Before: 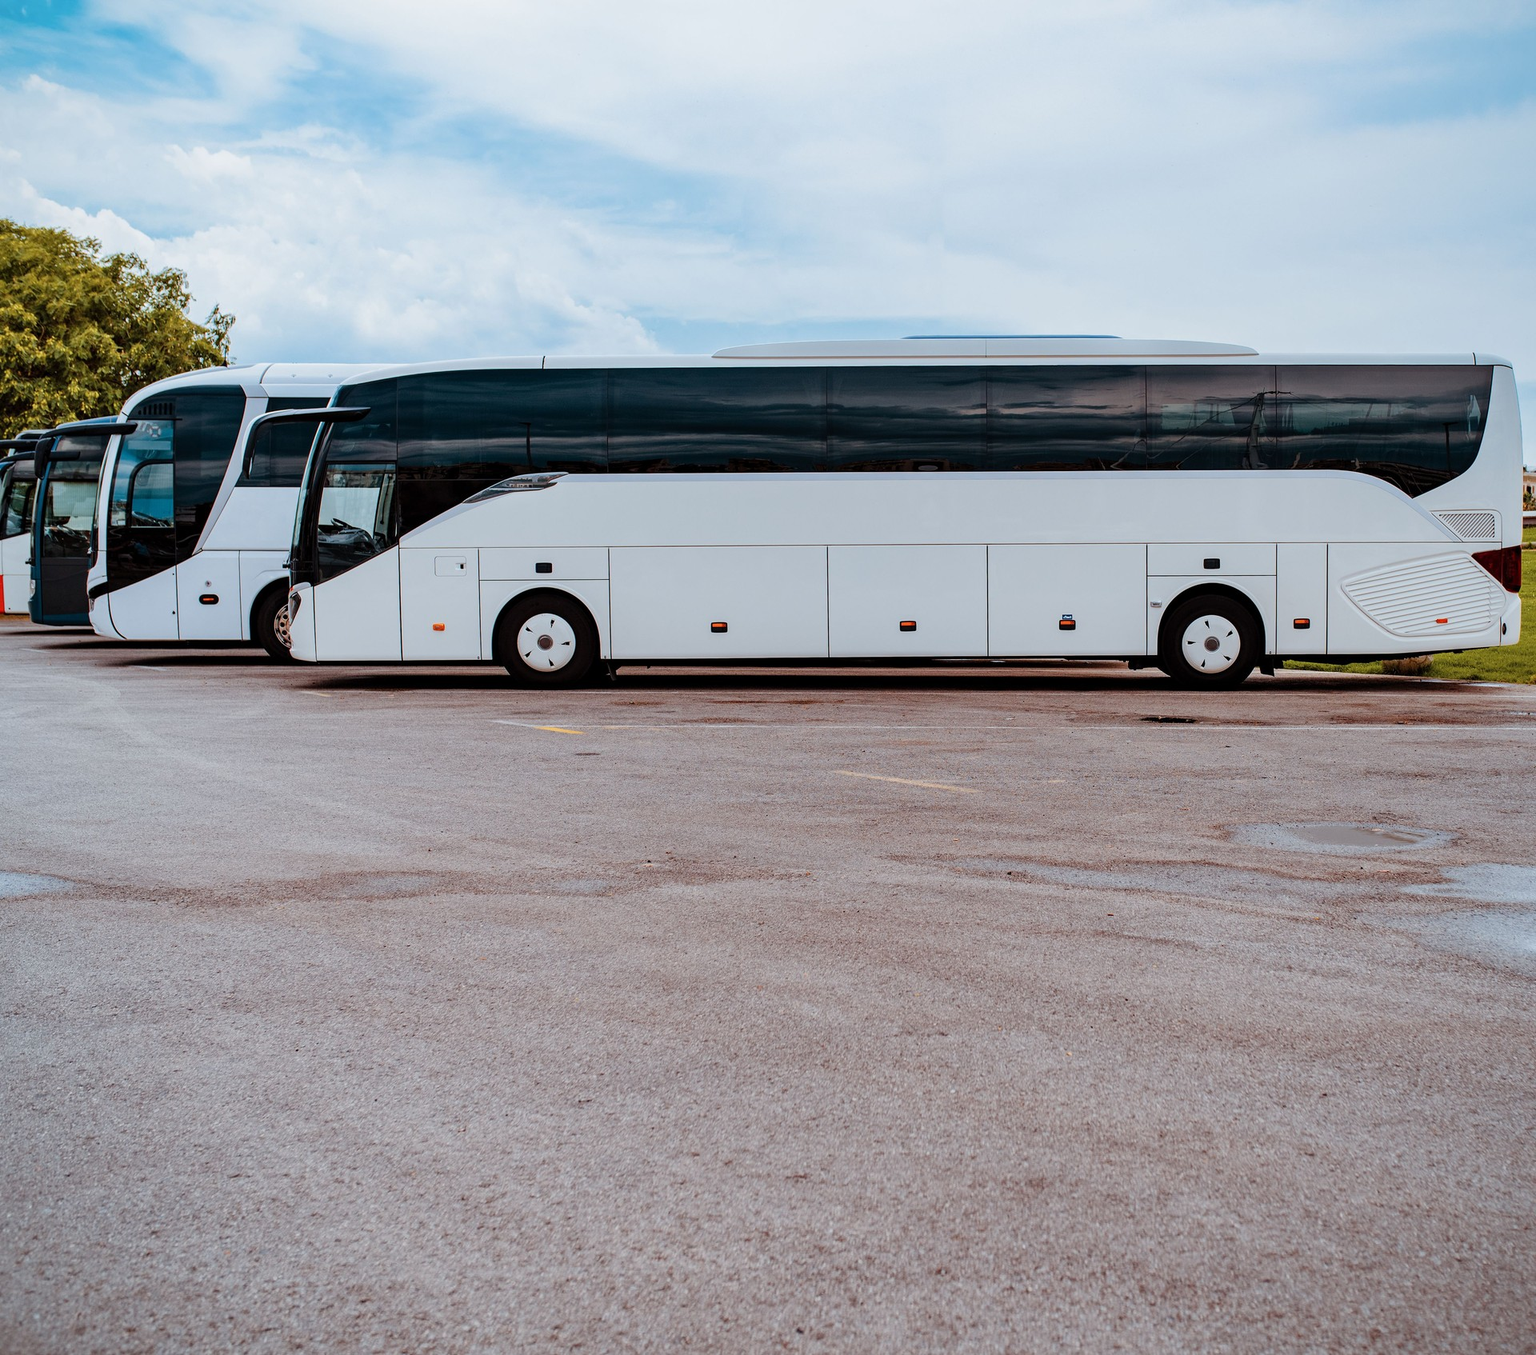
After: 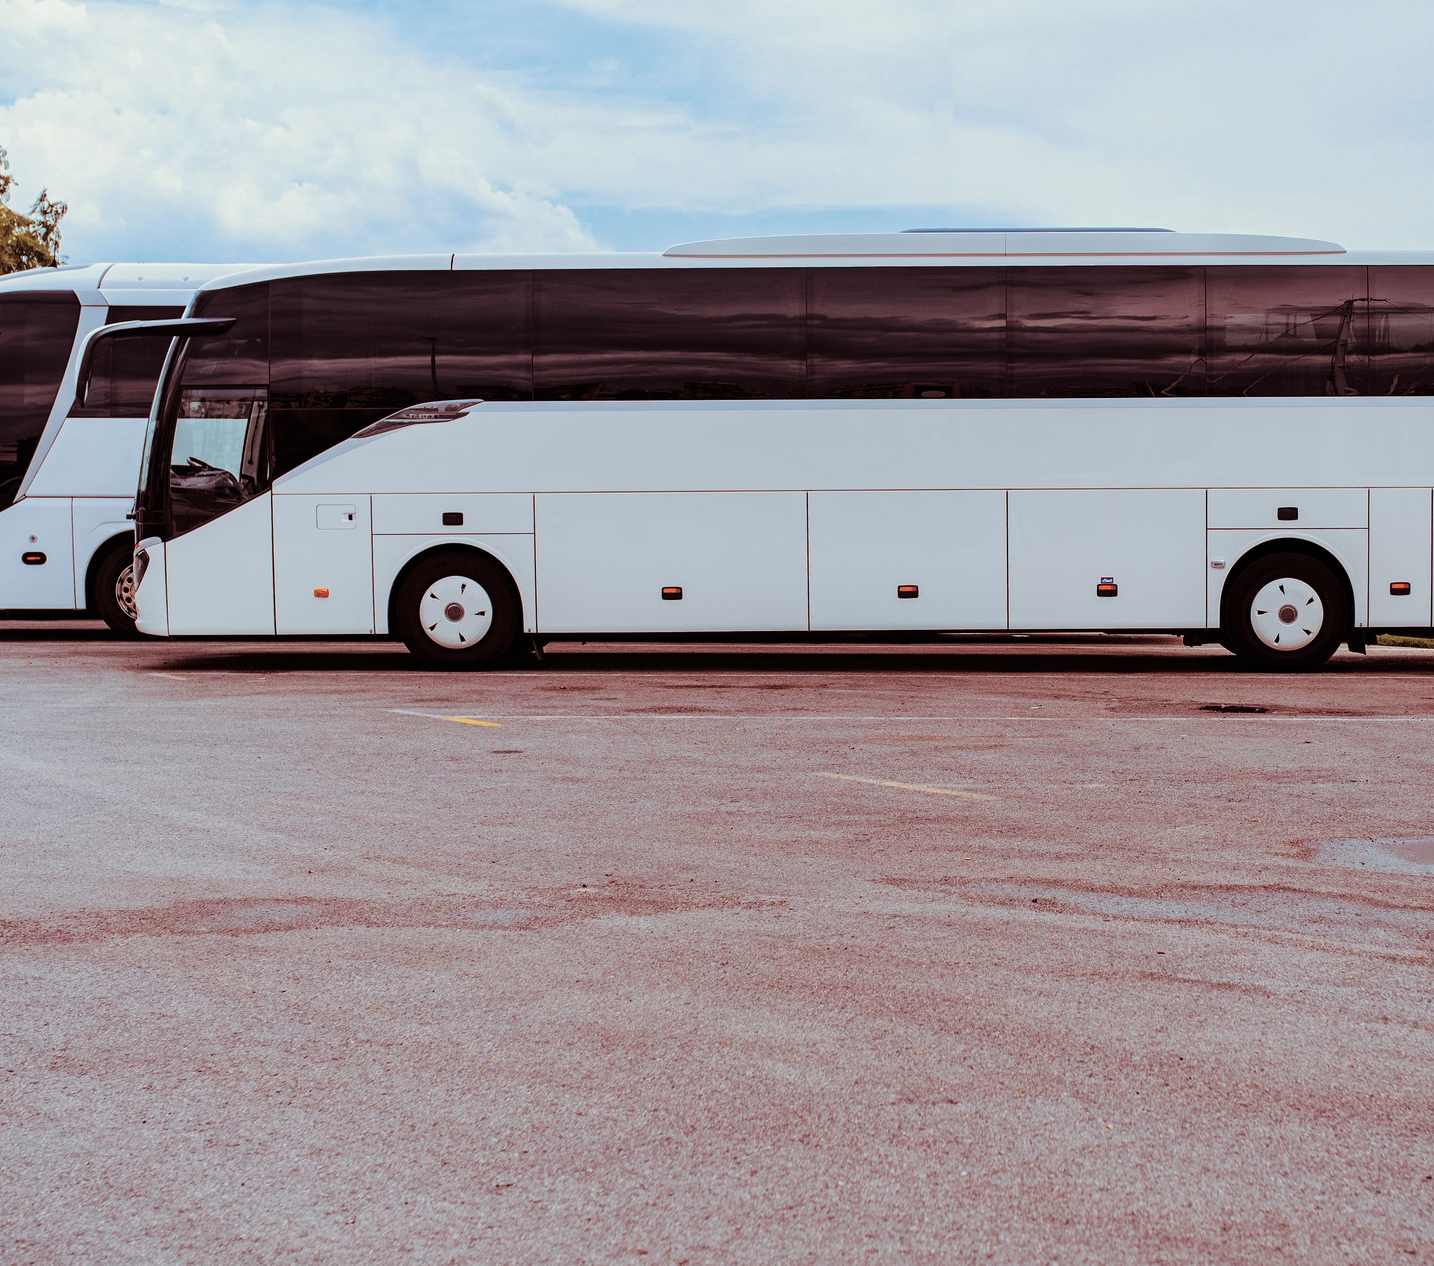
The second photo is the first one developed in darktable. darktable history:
crop and rotate: left 11.831%, top 11.346%, right 13.429%, bottom 13.899%
contrast equalizer: y [[0.5, 0.5, 0.472, 0.5, 0.5, 0.5], [0.5 ×6], [0.5 ×6], [0 ×6], [0 ×6]]
split-toning: on, module defaults
